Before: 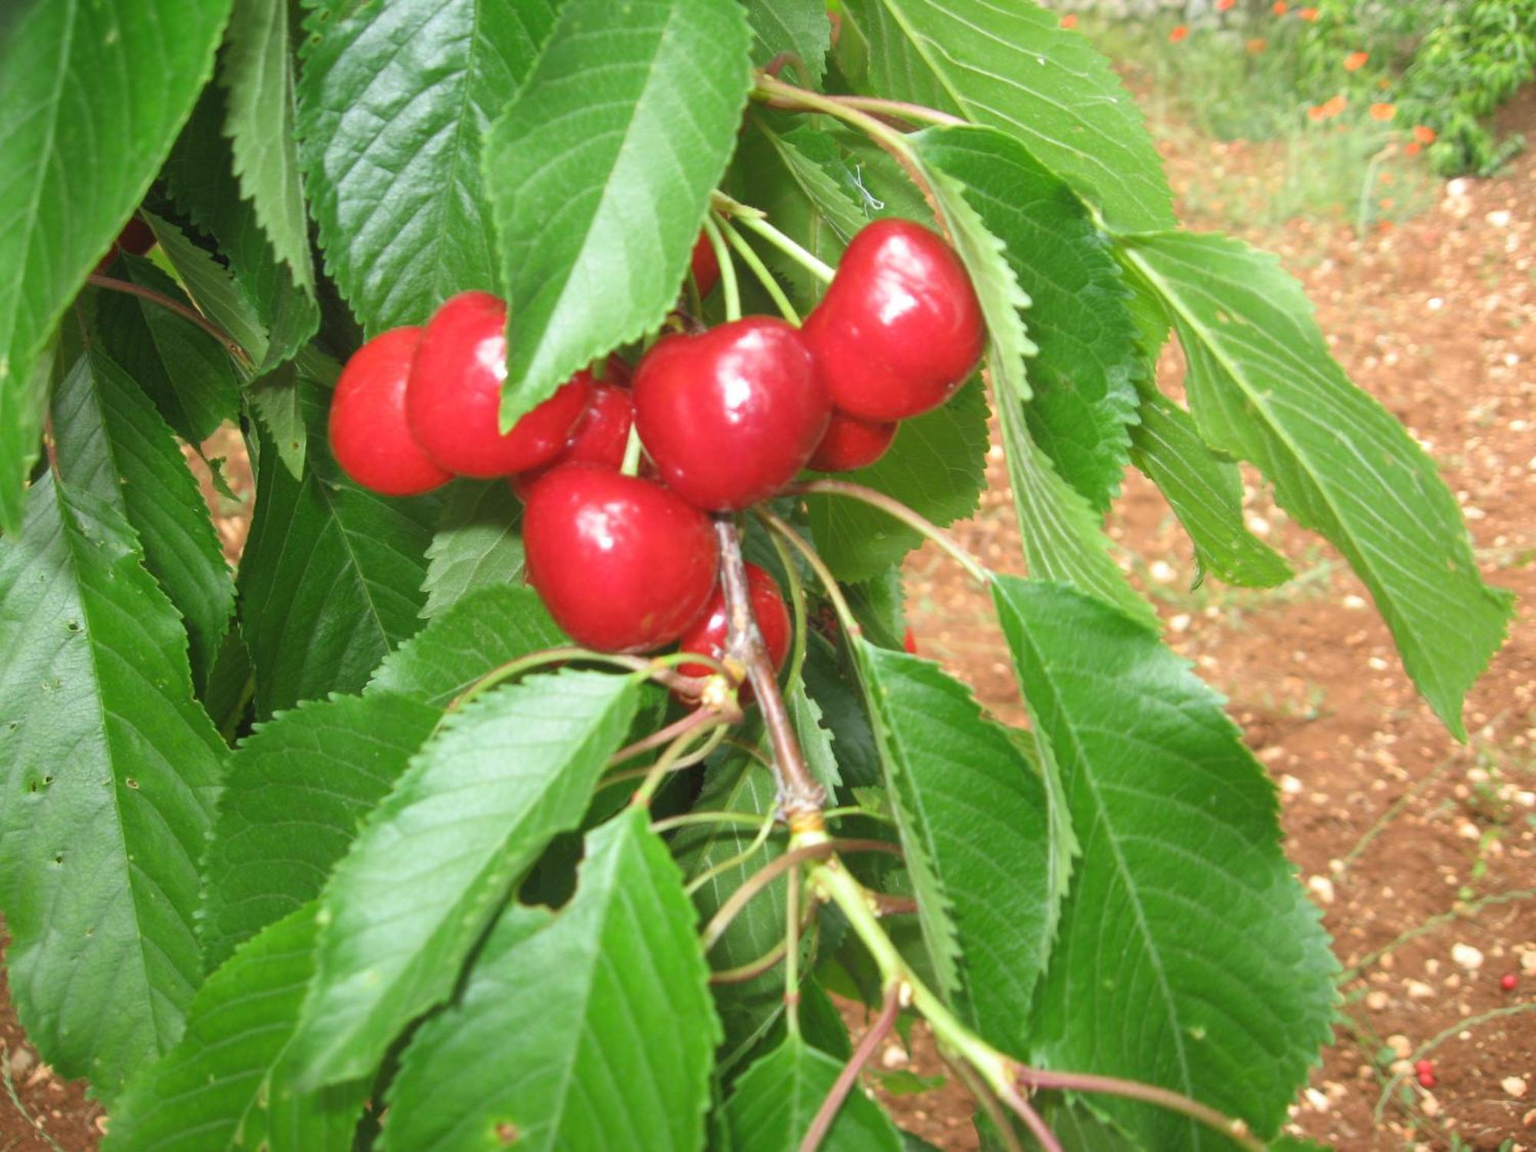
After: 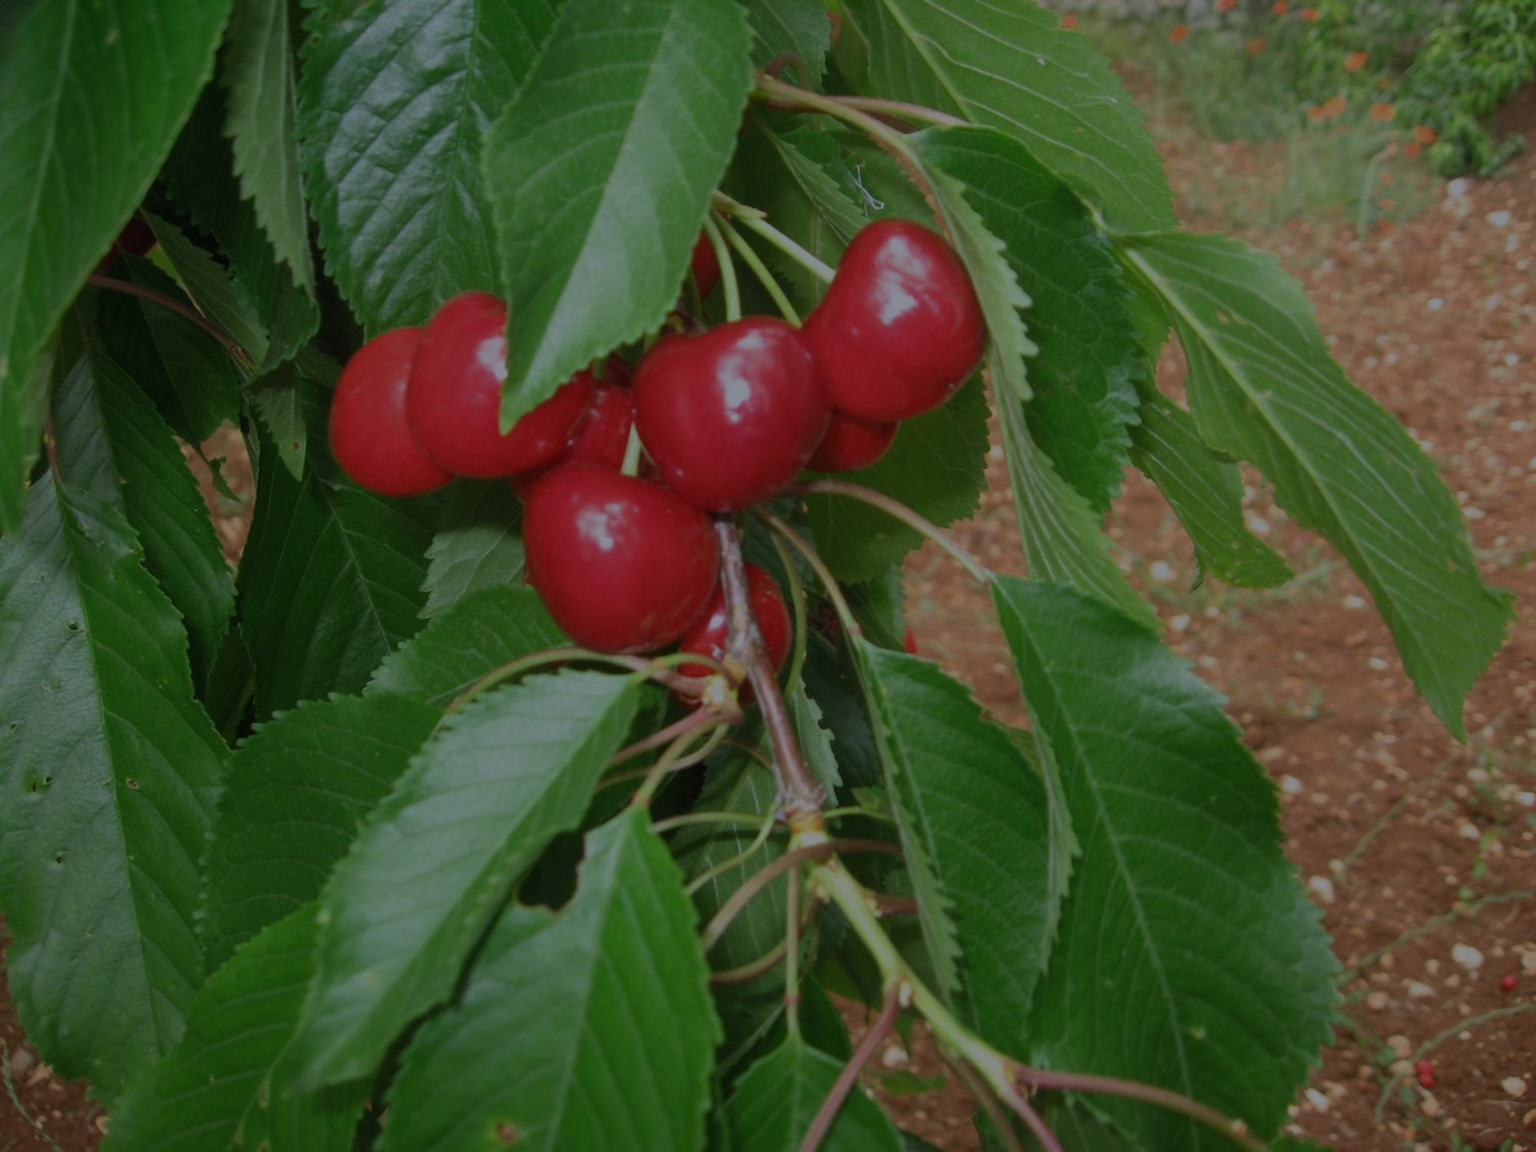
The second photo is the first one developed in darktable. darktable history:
color calibration: illuminant as shot in camera, x 0.358, y 0.373, temperature 4628.91 K, saturation algorithm version 1 (2020)
exposure: exposure -1.97 EV, compensate exposure bias true, compensate highlight preservation false
